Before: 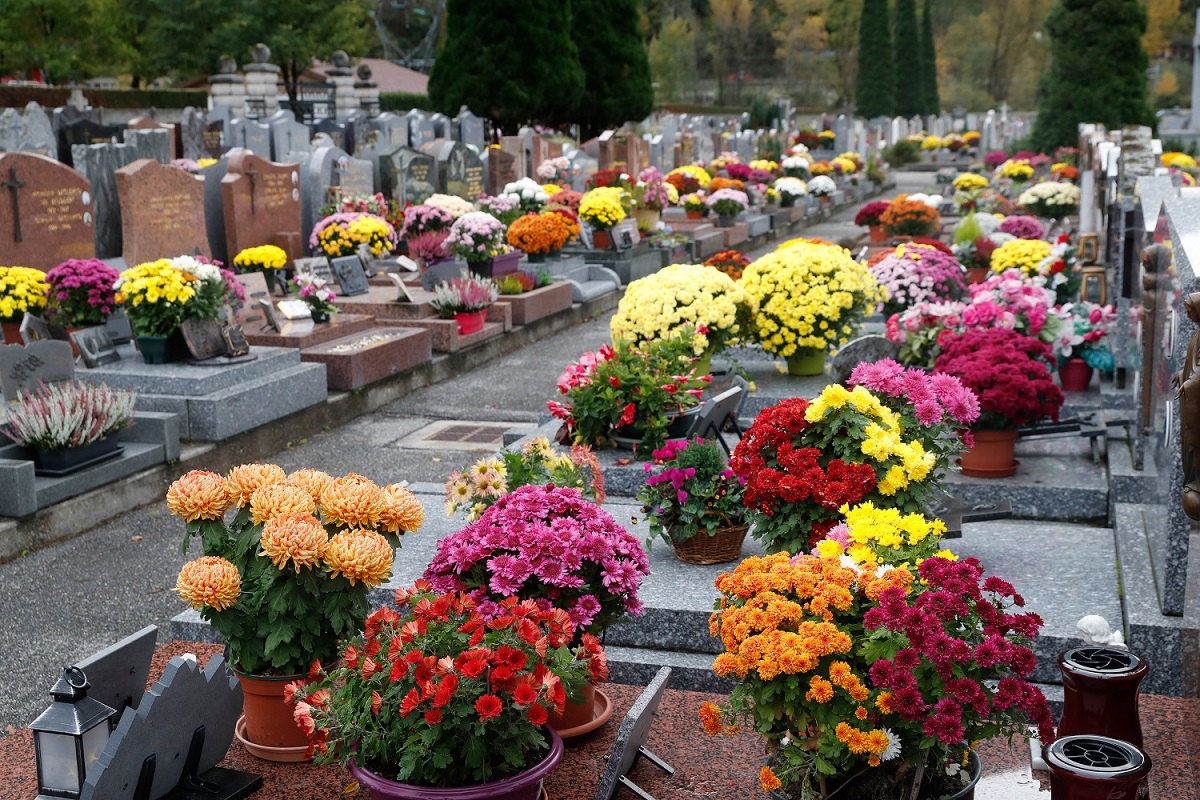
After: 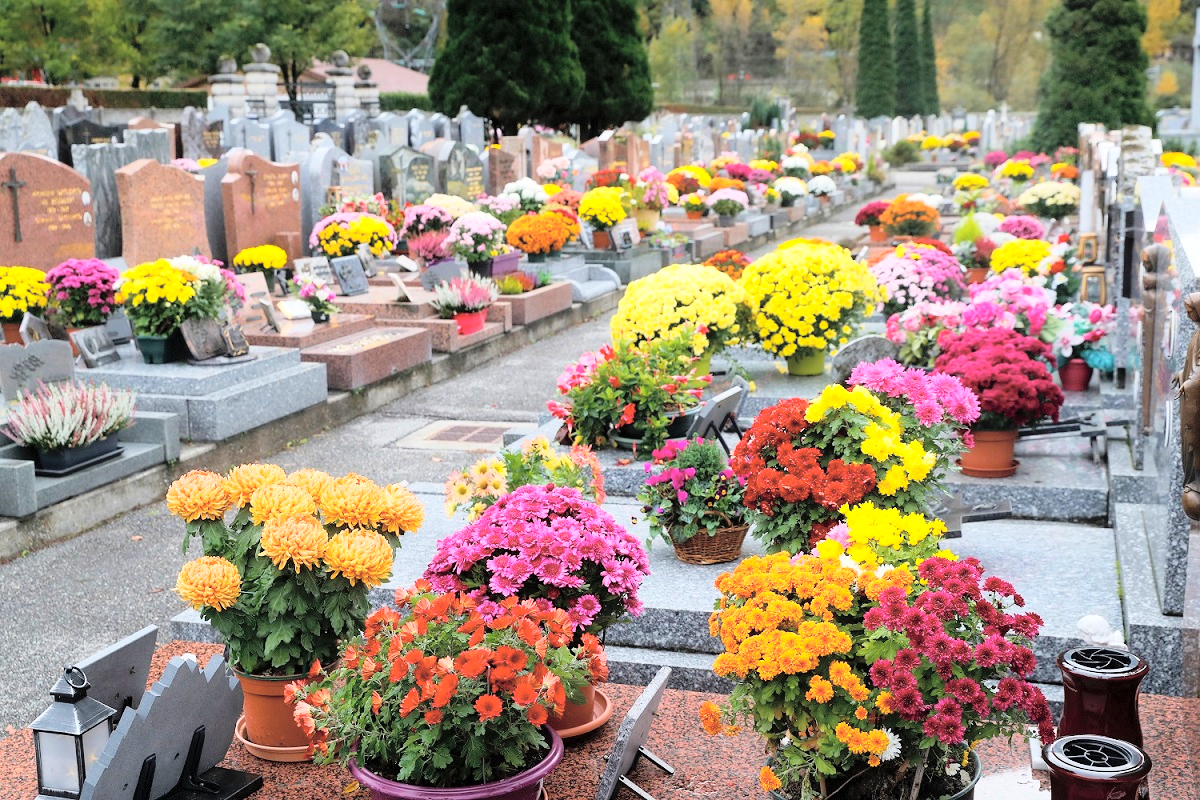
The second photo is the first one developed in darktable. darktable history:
tone curve: curves: ch0 [(0, 0) (0.169, 0.367) (0.635, 0.859) (1, 1)], color space Lab, independent channels, preserve colors none
color balance rgb: perceptual saturation grading › global saturation 29.431%, global vibrance 9.852%
